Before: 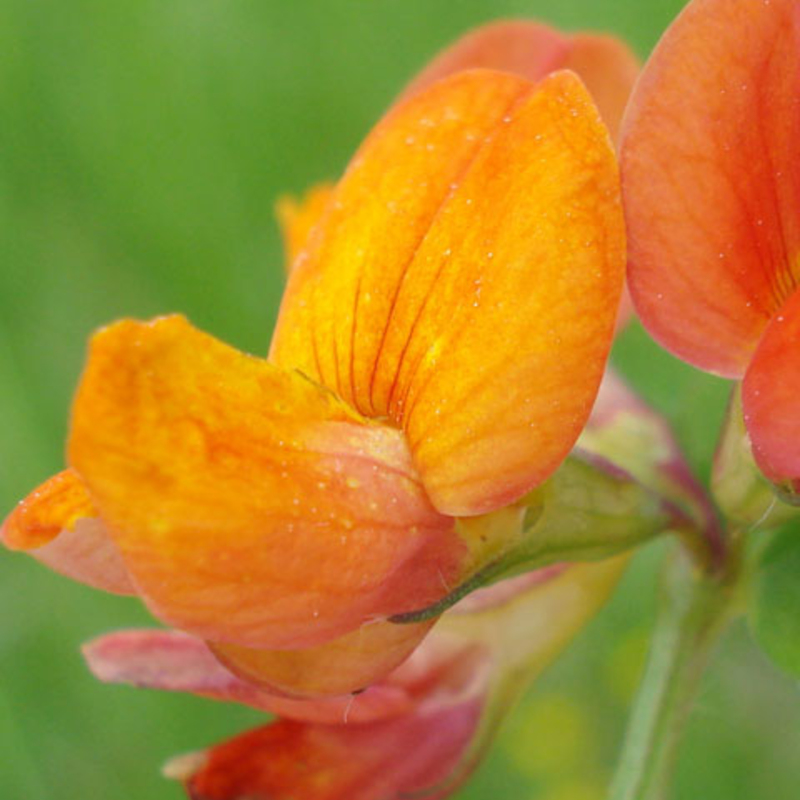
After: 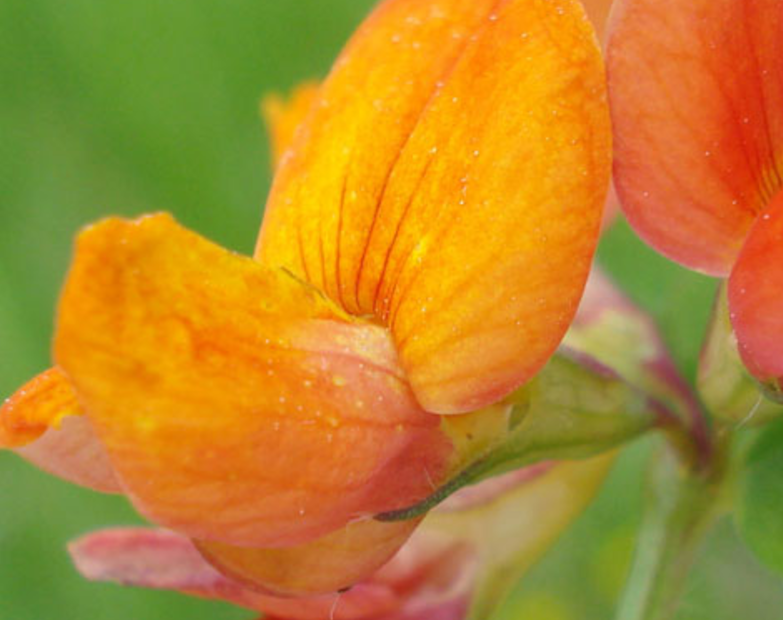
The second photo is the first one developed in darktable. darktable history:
crop and rotate: left 1.879%, top 12.864%, right 0.2%, bottom 9.583%
